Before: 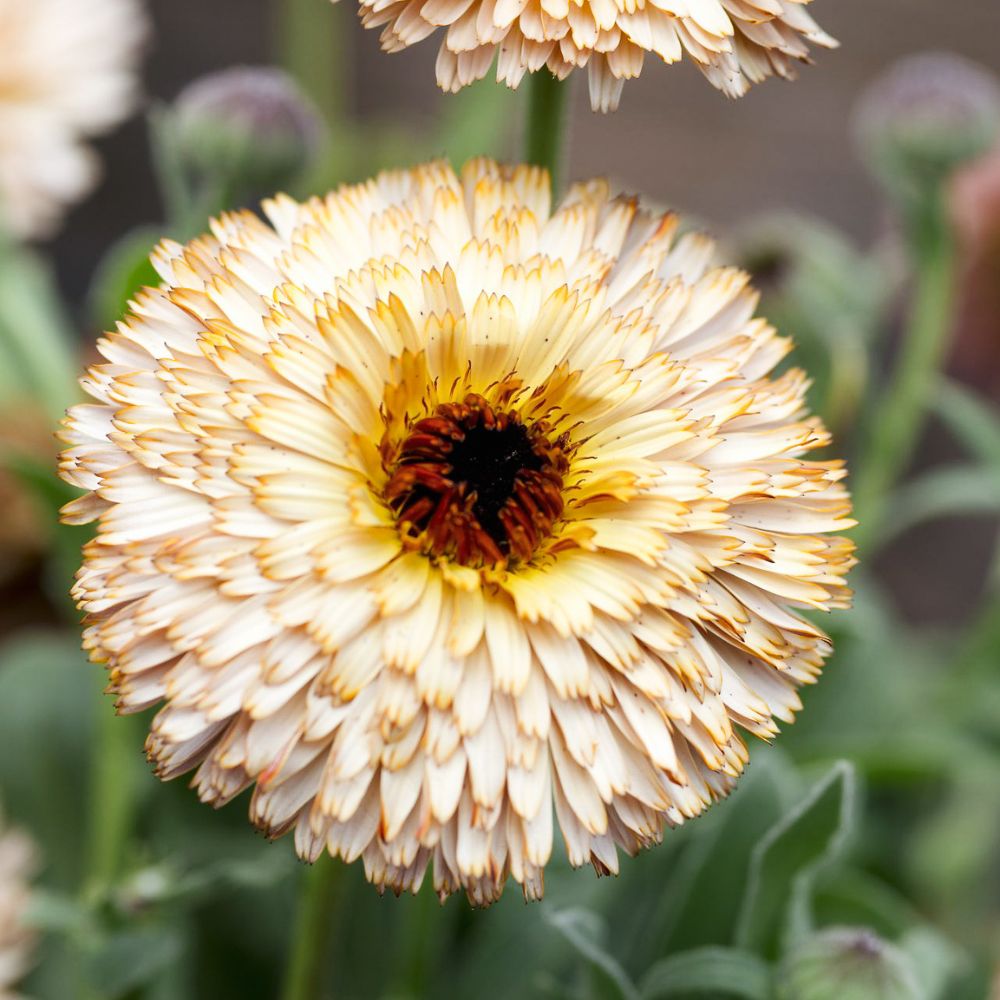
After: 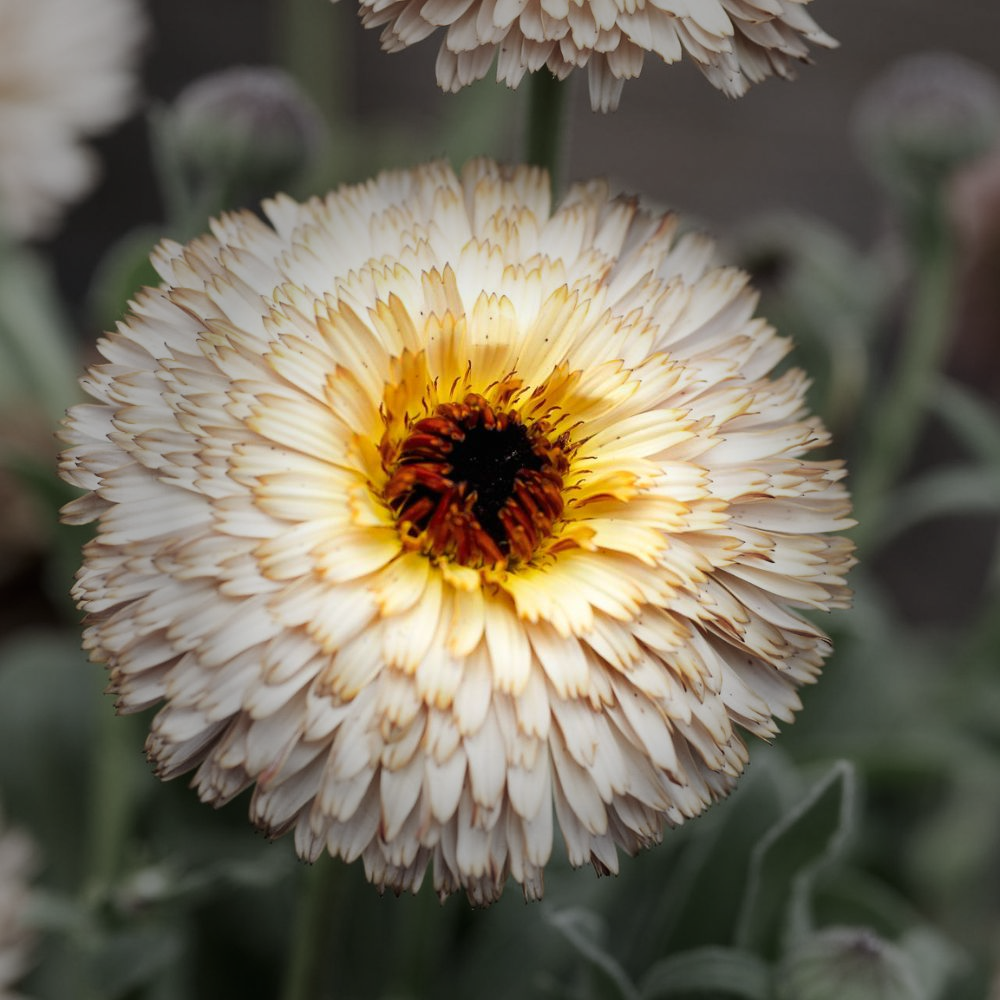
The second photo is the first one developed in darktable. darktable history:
rotate and perspective: crop left 0, crop top 0
vignetting: fall-off start 31.28%, fall-off radius 34.64%, brightness -0.575
